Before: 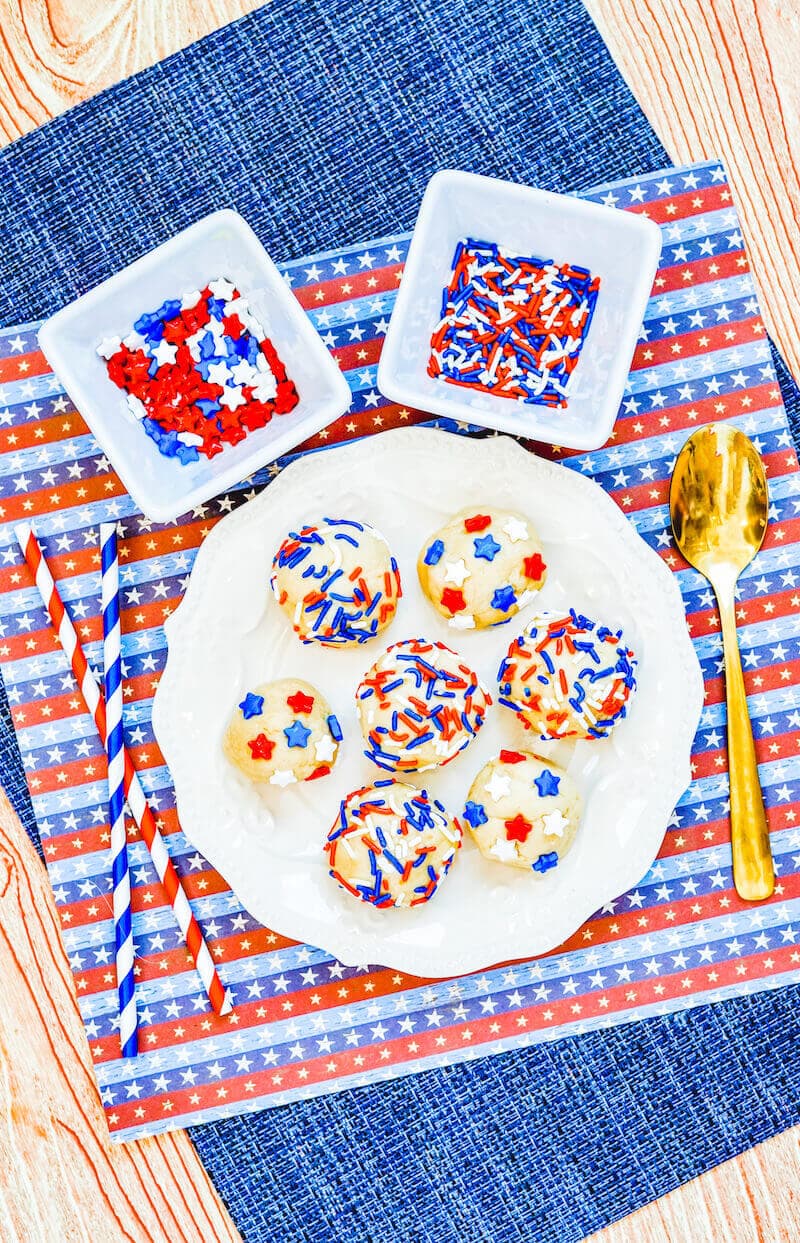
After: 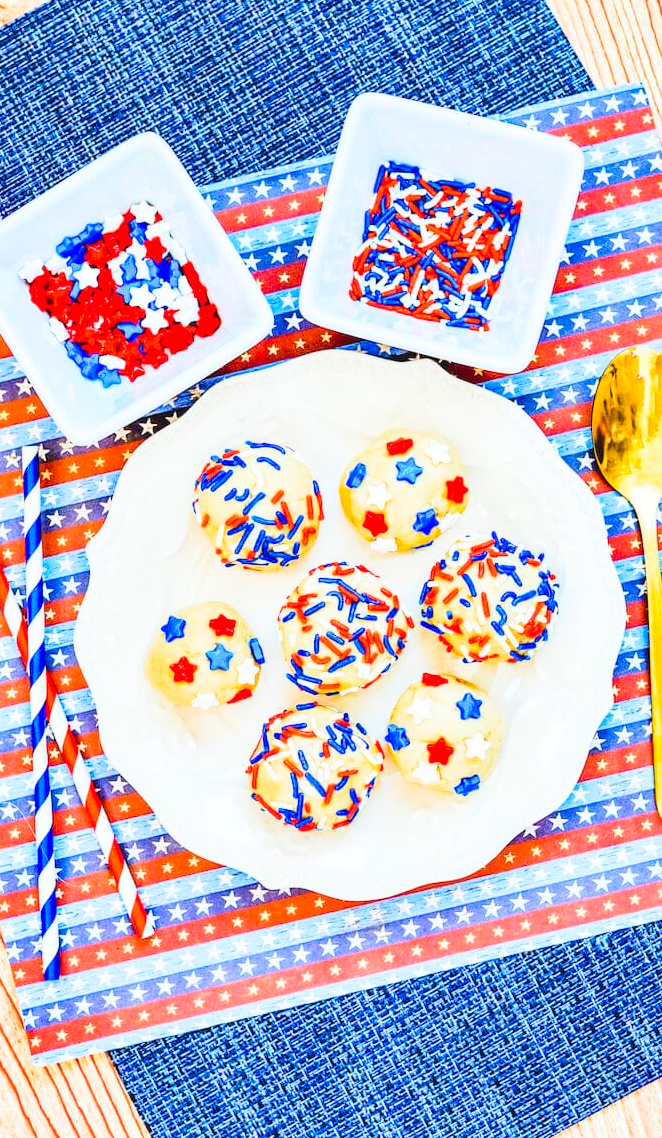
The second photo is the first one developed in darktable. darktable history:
crop: left 9.807%, top 6.259%, right 7.334%, bottom 2.177%
contrast brightness saturation: contrast 0.2, brightness 0.16, saturation 0.22
